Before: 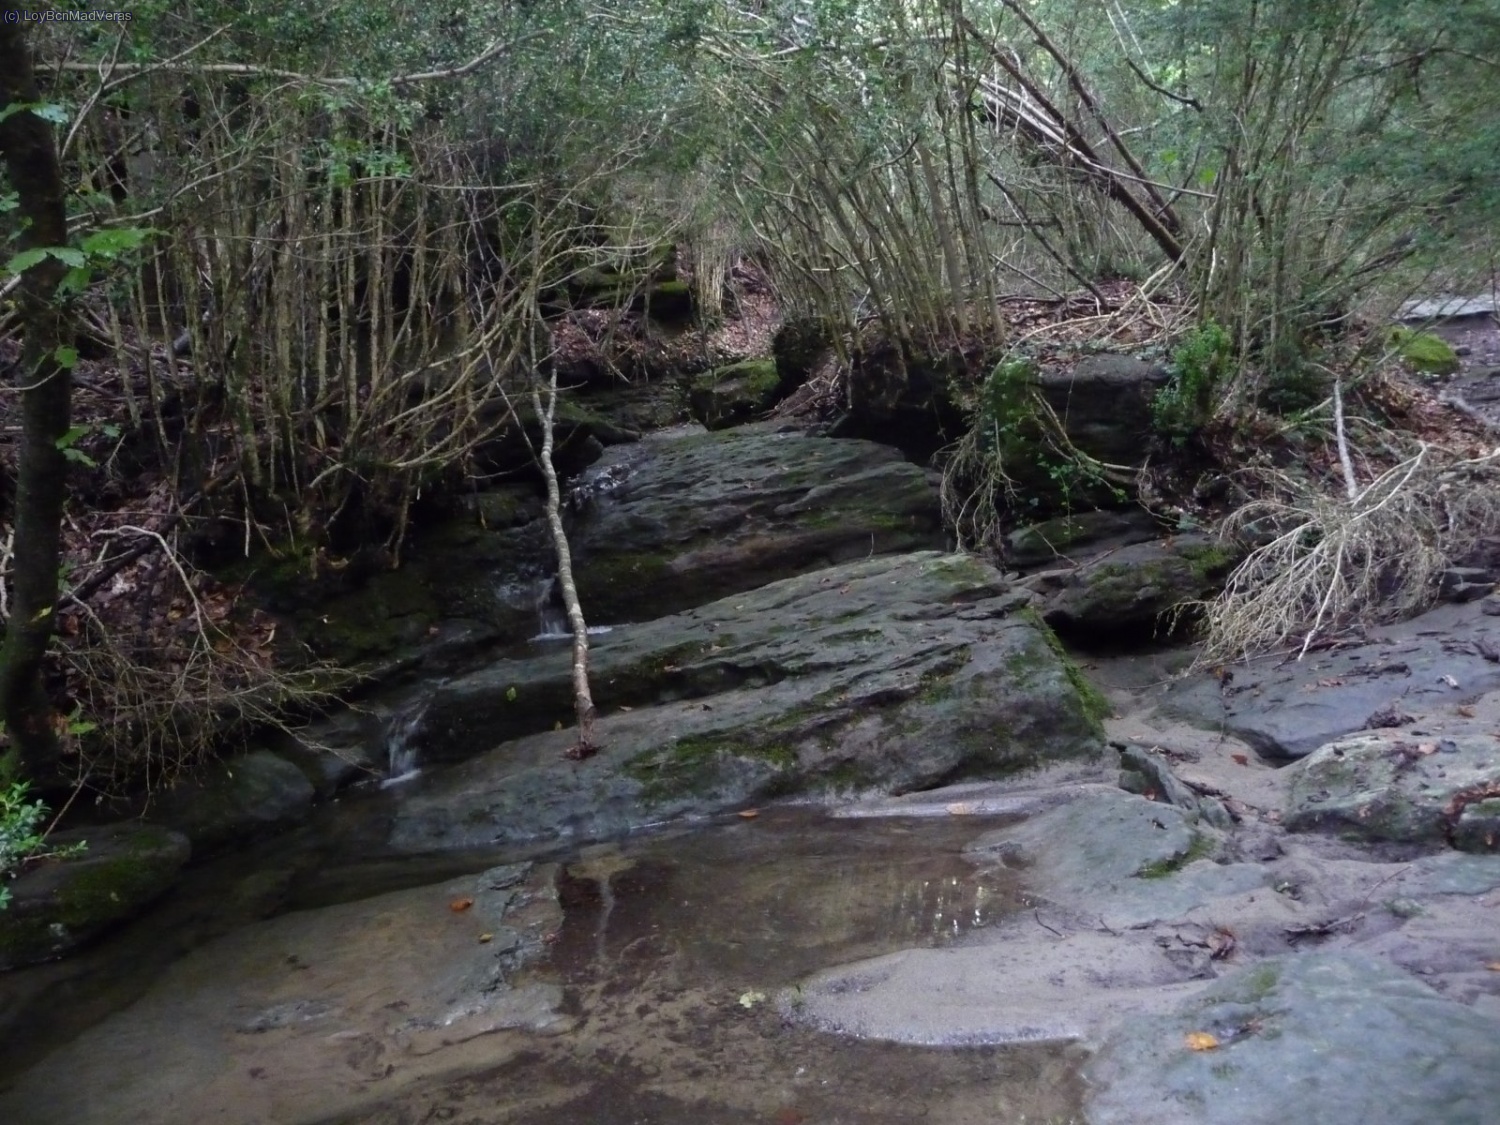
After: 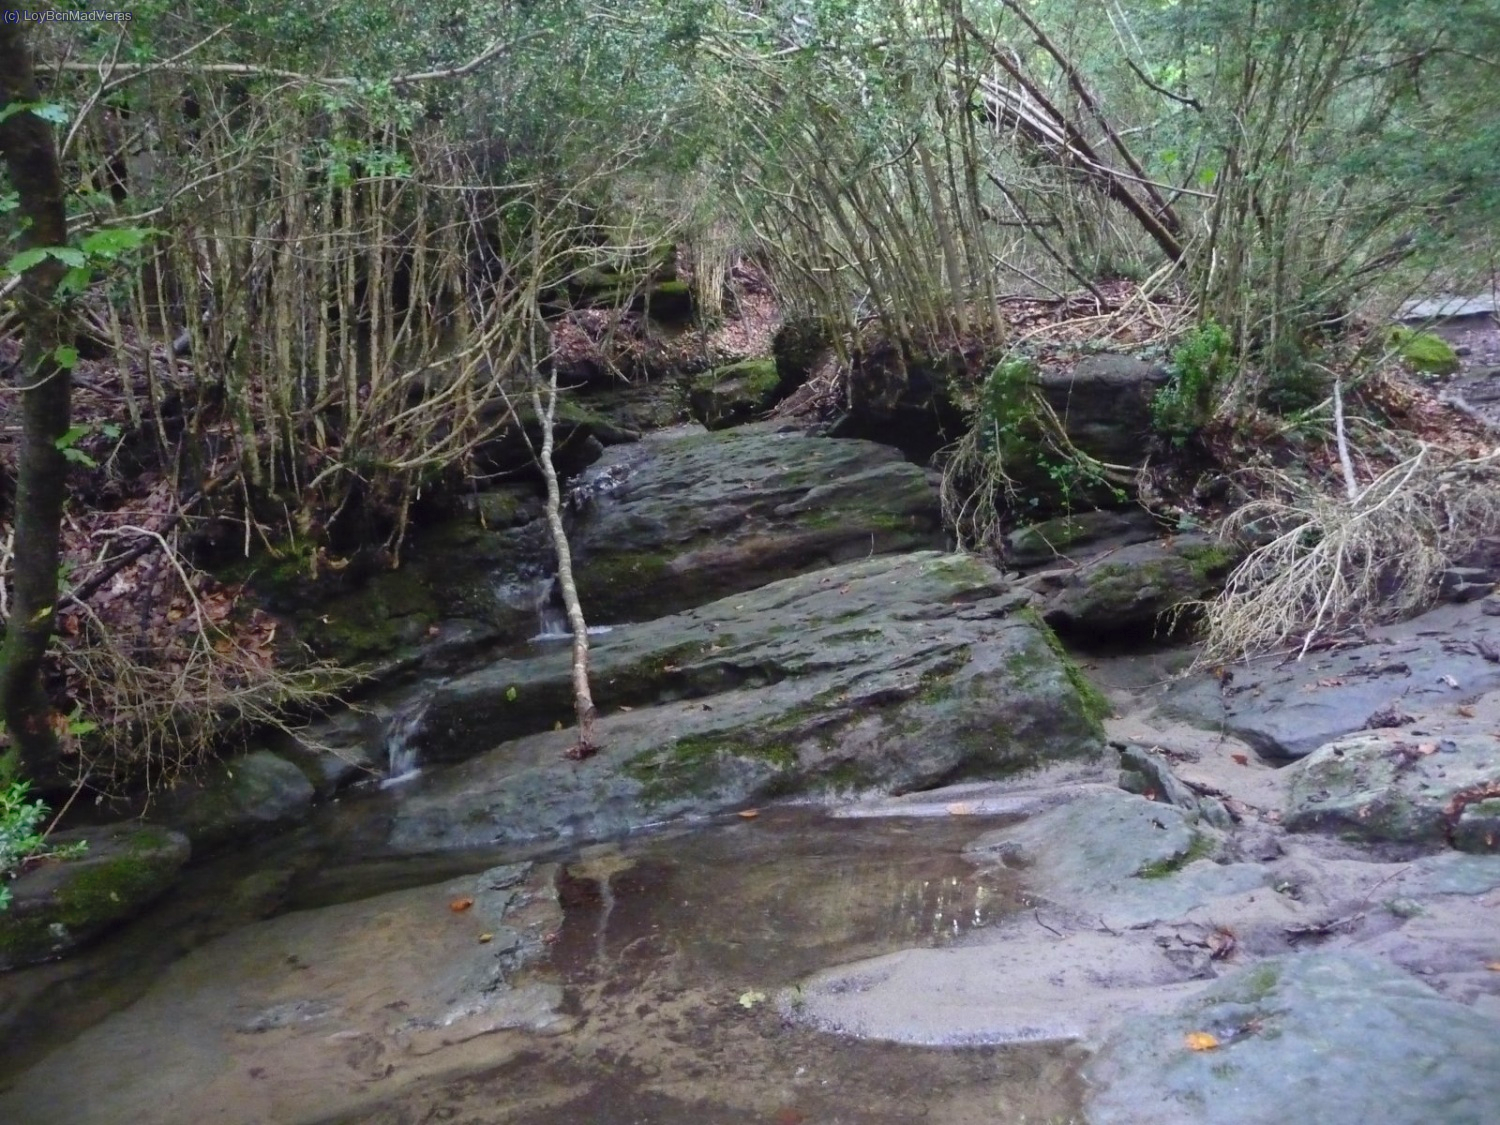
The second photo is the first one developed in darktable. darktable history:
shadows and highlights: on, module defaults
contrast brightness saturation: contrast 0.195, brightness 0.159, saturation 0.229
